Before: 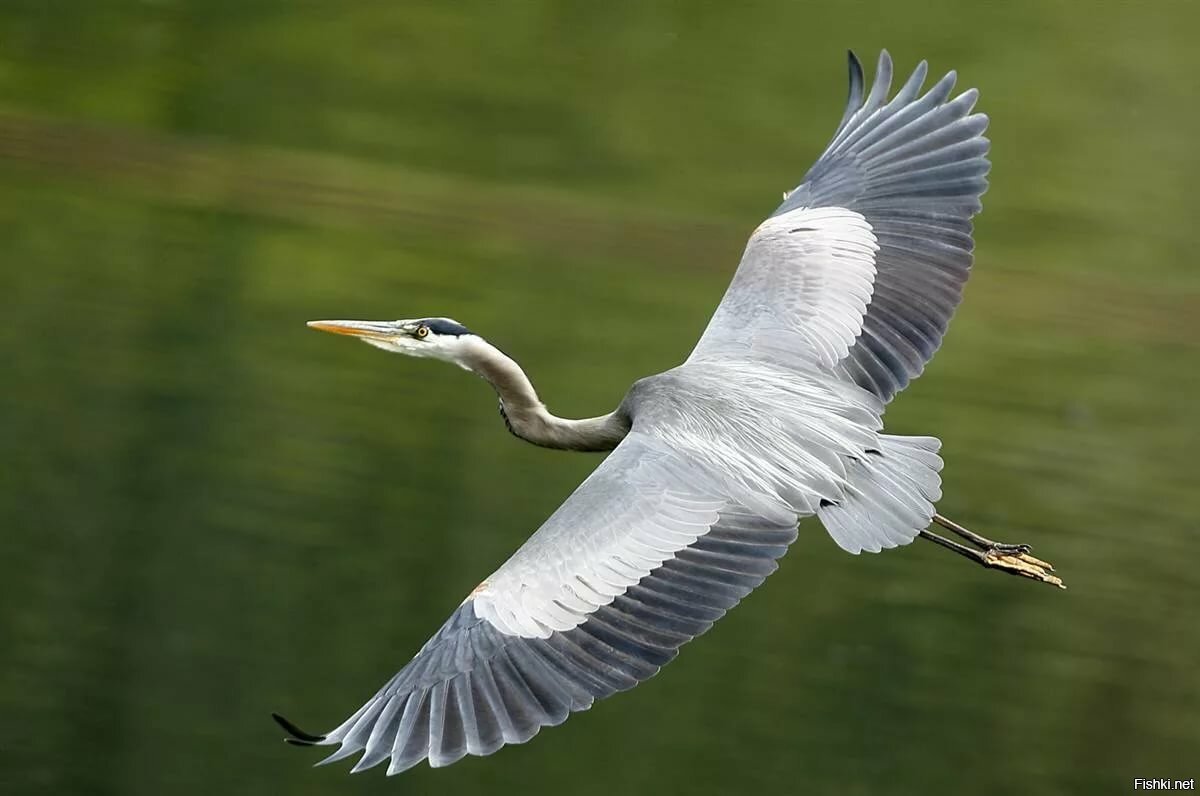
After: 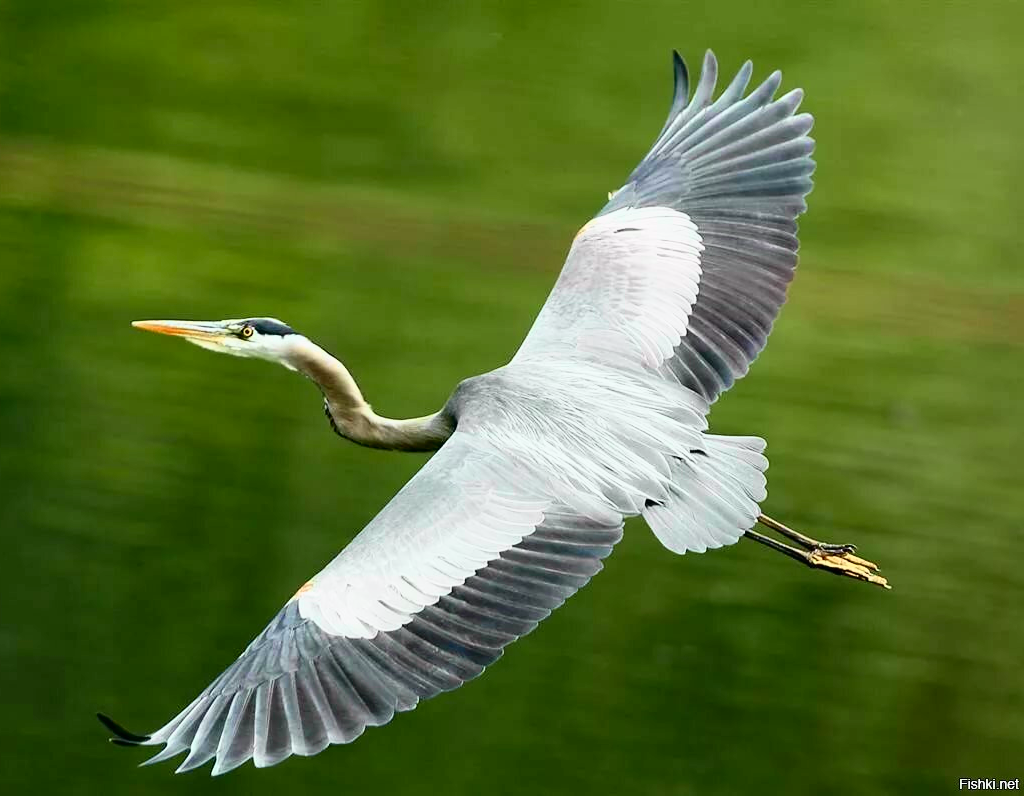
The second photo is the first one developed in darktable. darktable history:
crop and rotate: left 14.584%
tone curve: curves: ch0 [(0, 0.003) (0.044, 0.032) (0.12, 0.089) (0.19, 0.164) (0.269, 0.269) (0.473, 0.533) (0.595, 0.695) (0.718, 0.823) (0.855, 0.931) (1, 0.982)]; ch1 [(0, 0) (0.243, 0.245) (0.427, 0.387) (0.493, 0.481) (0.501, 0.5) (0.521, 0.528) (0.554, 0.586) (0.607, 0.655) (0.671, 0.735) (0.796, 0.85) (1, 1)]; ch2 [(0, 0) (0.249, 0.216) (0.357, 0.317) (0.448, 0.432) (0.478, 0.492) (0.498, 0.499) (0.517, 0.519) (0.537, 0.57) (0.569, 0.623) (0.61, 0.663) (0.706, 0.75) (0.808, 0.809) (0.991, 0.968)], color space Lab, independent channels, preserve colors none
exposure: compensate highlight preservation false
